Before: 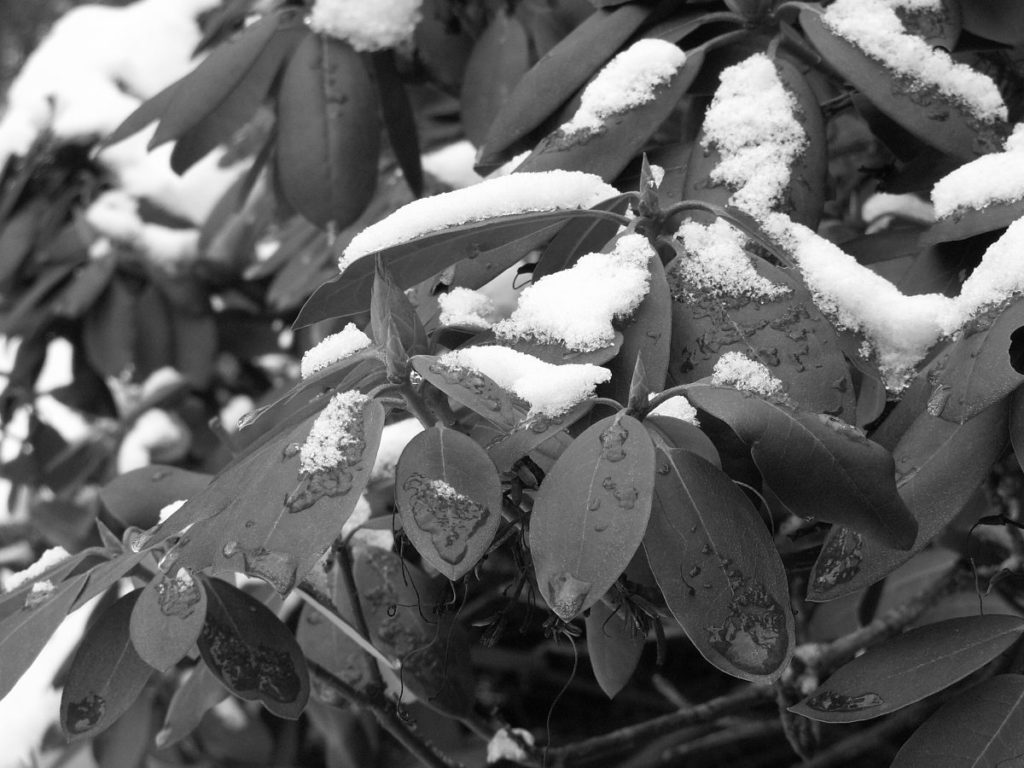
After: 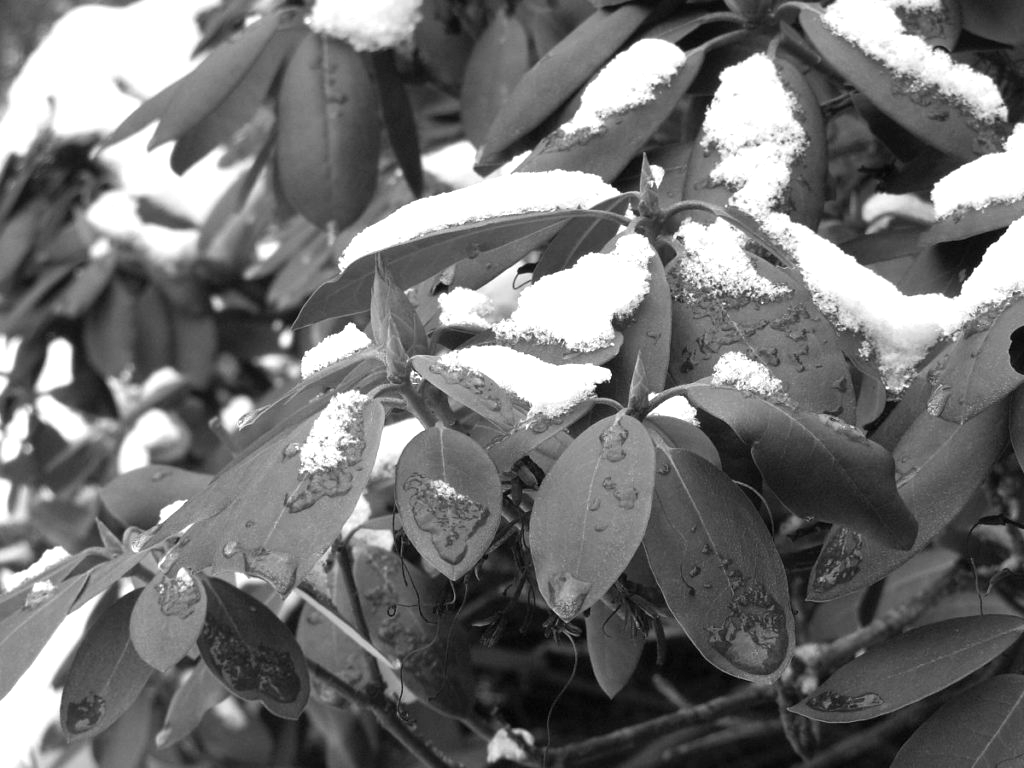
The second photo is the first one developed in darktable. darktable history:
exposure: exposure 0.574 EV, compensate highlight preservation false
